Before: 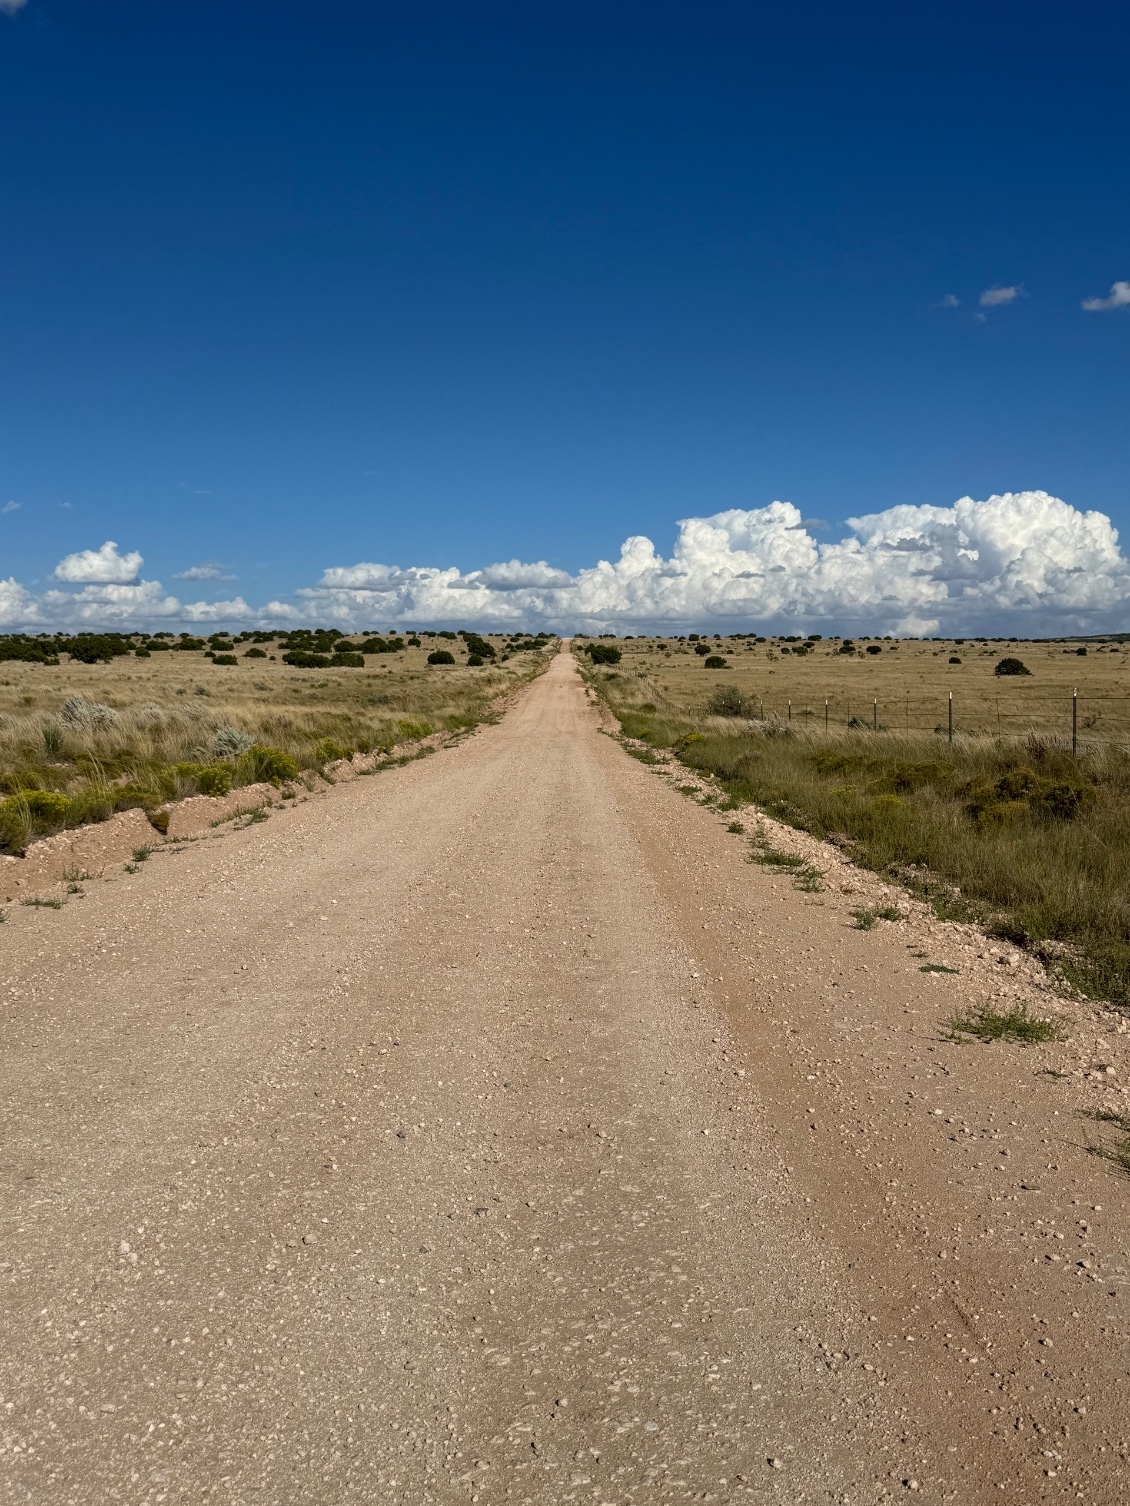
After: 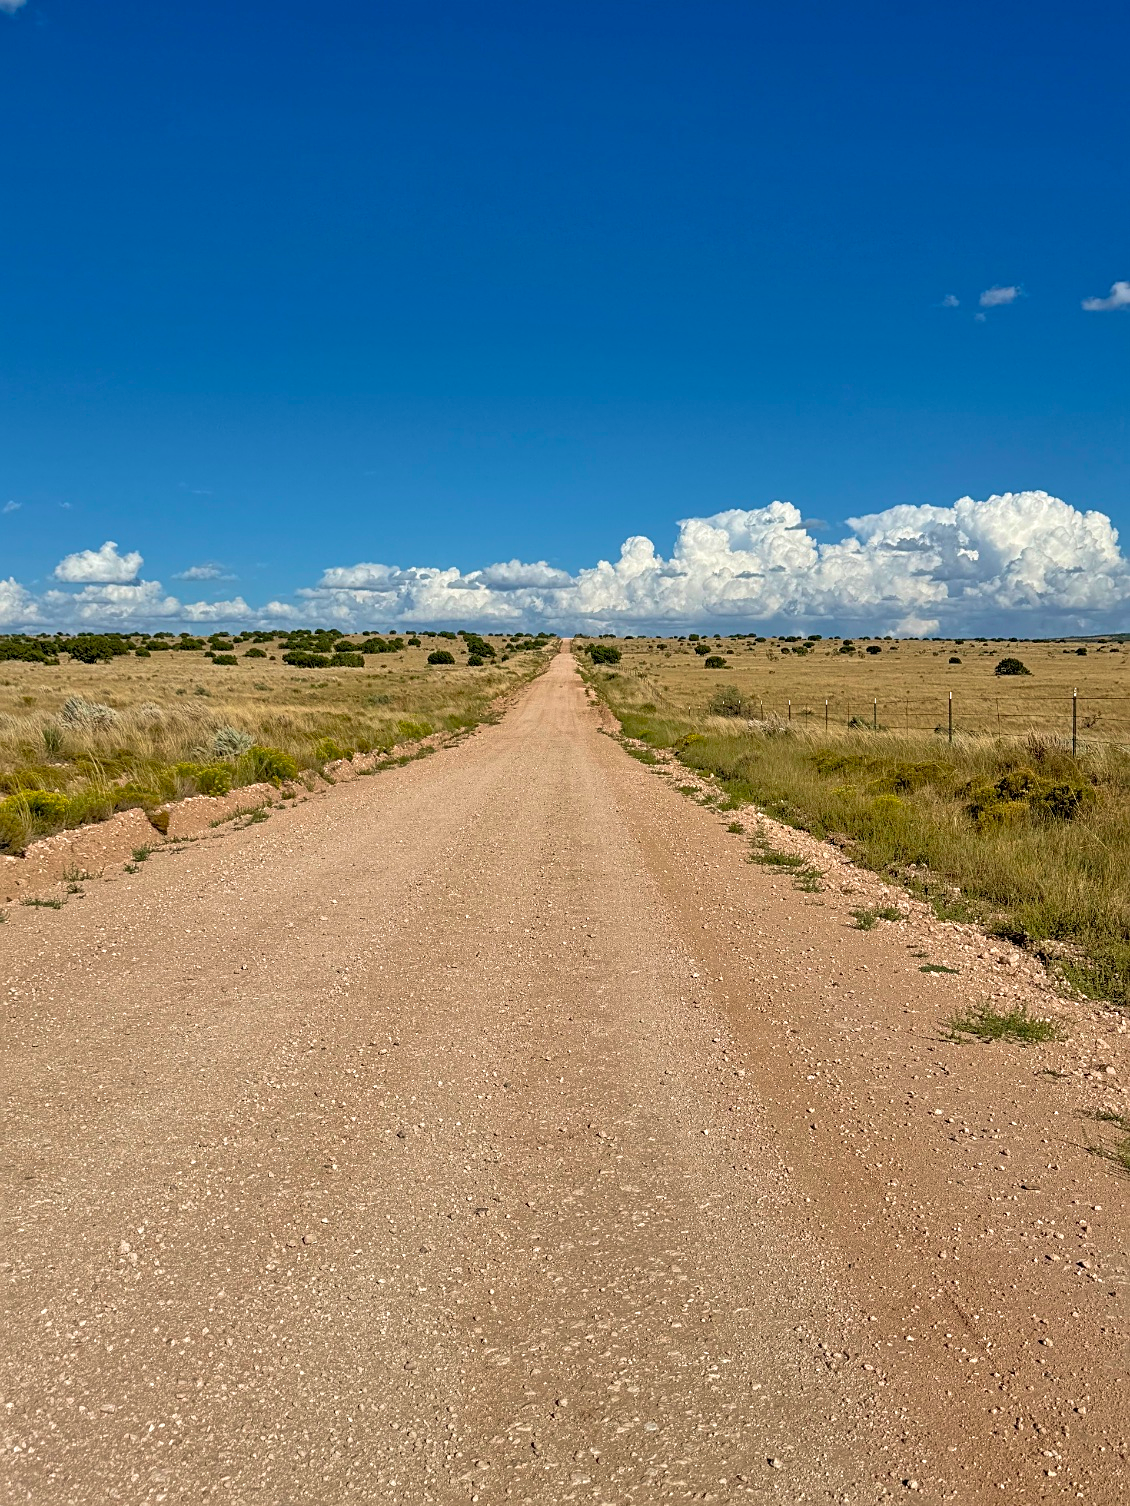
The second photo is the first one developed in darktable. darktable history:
sharpen: on, module defaults
tone equalizer: -7 EV 0.147 EV, -6 EV 0.589 EV, -5 EV 1.15 EV, -4 EV 1.36 EV, -3 EV 1.15 EV, -2 EV 0.6 EV, -1 EV 0.159 EV
velvia: on, module defaults
